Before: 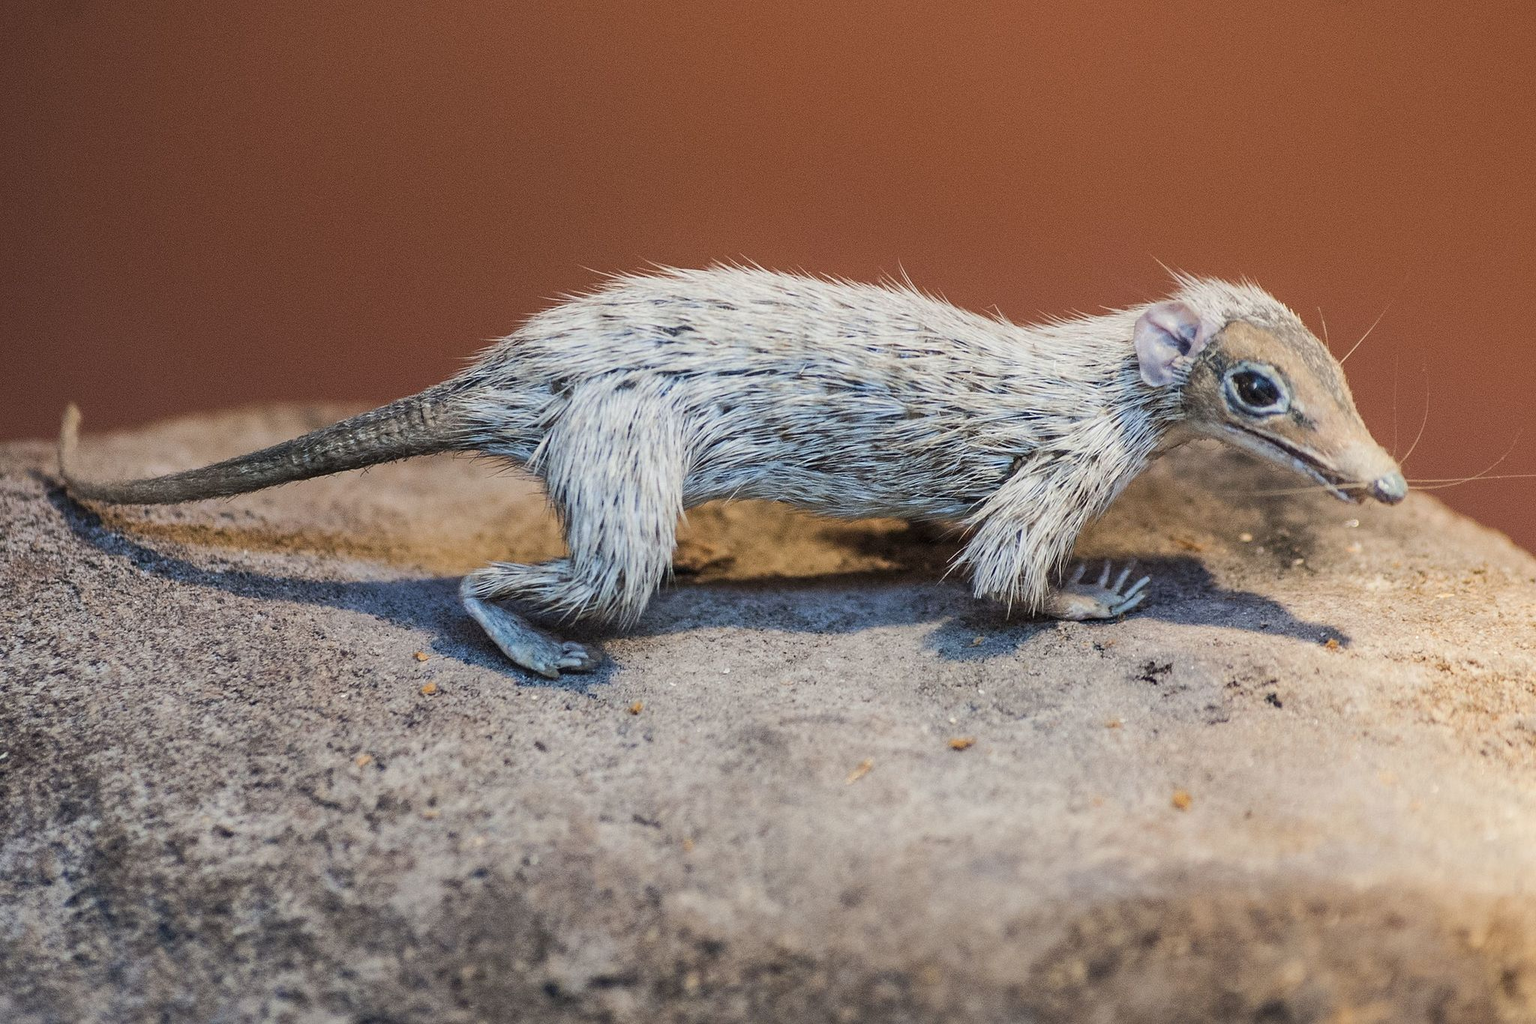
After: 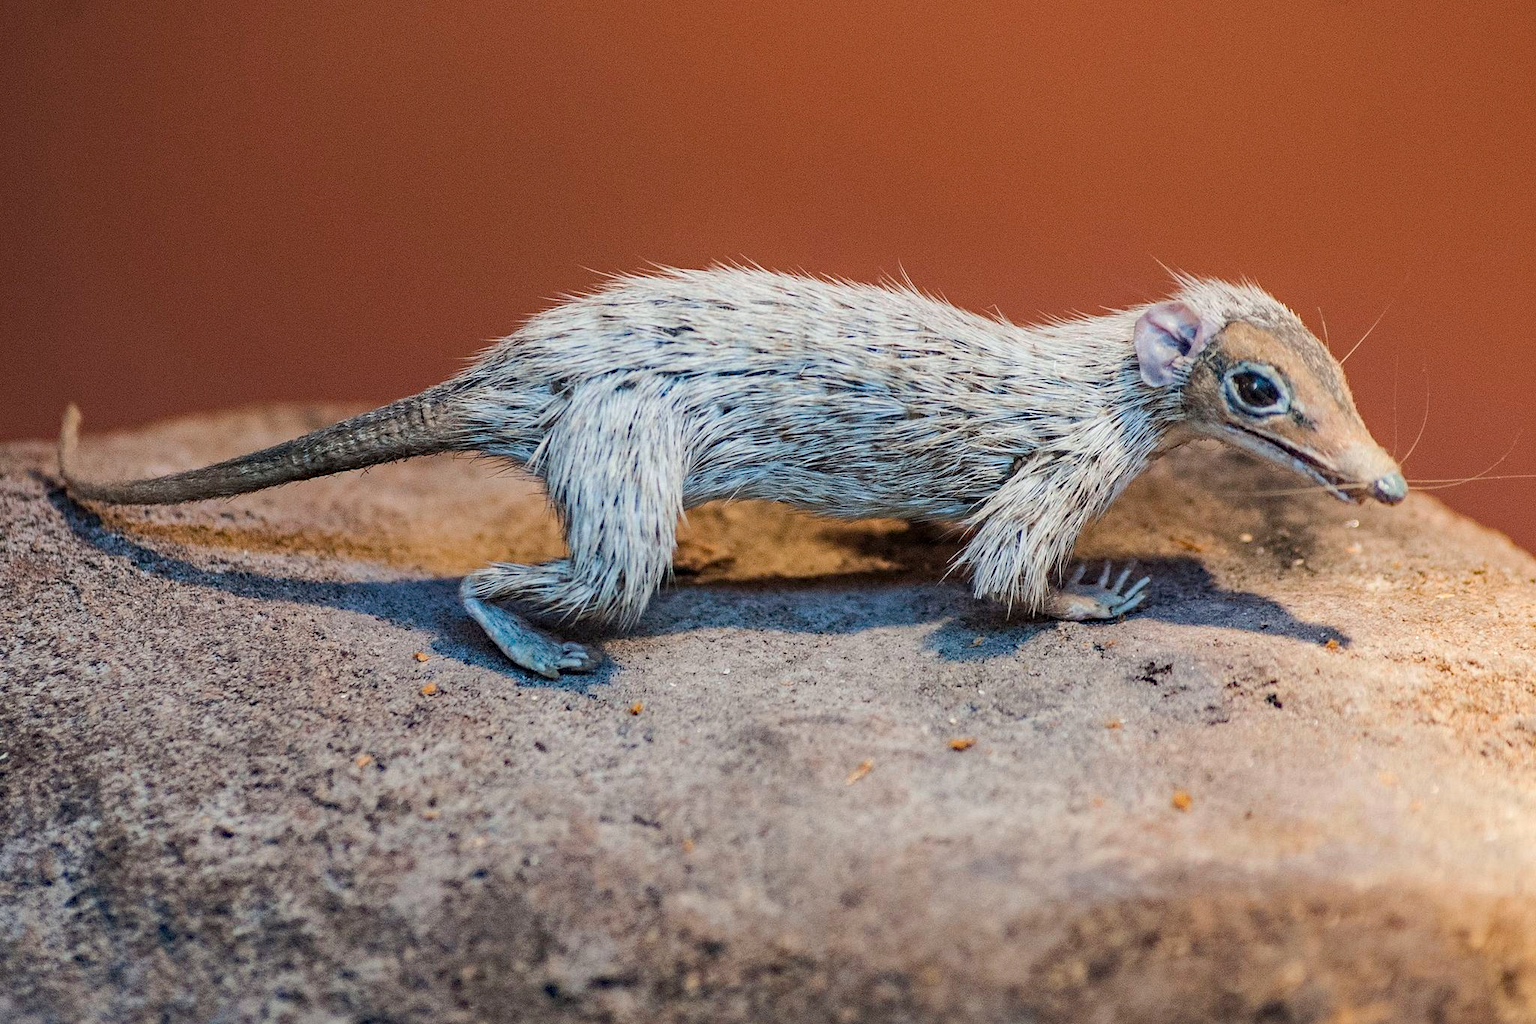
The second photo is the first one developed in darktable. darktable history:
haze removal: strength 0.278, distance 0.254, compatibility mode true, adaptive false
